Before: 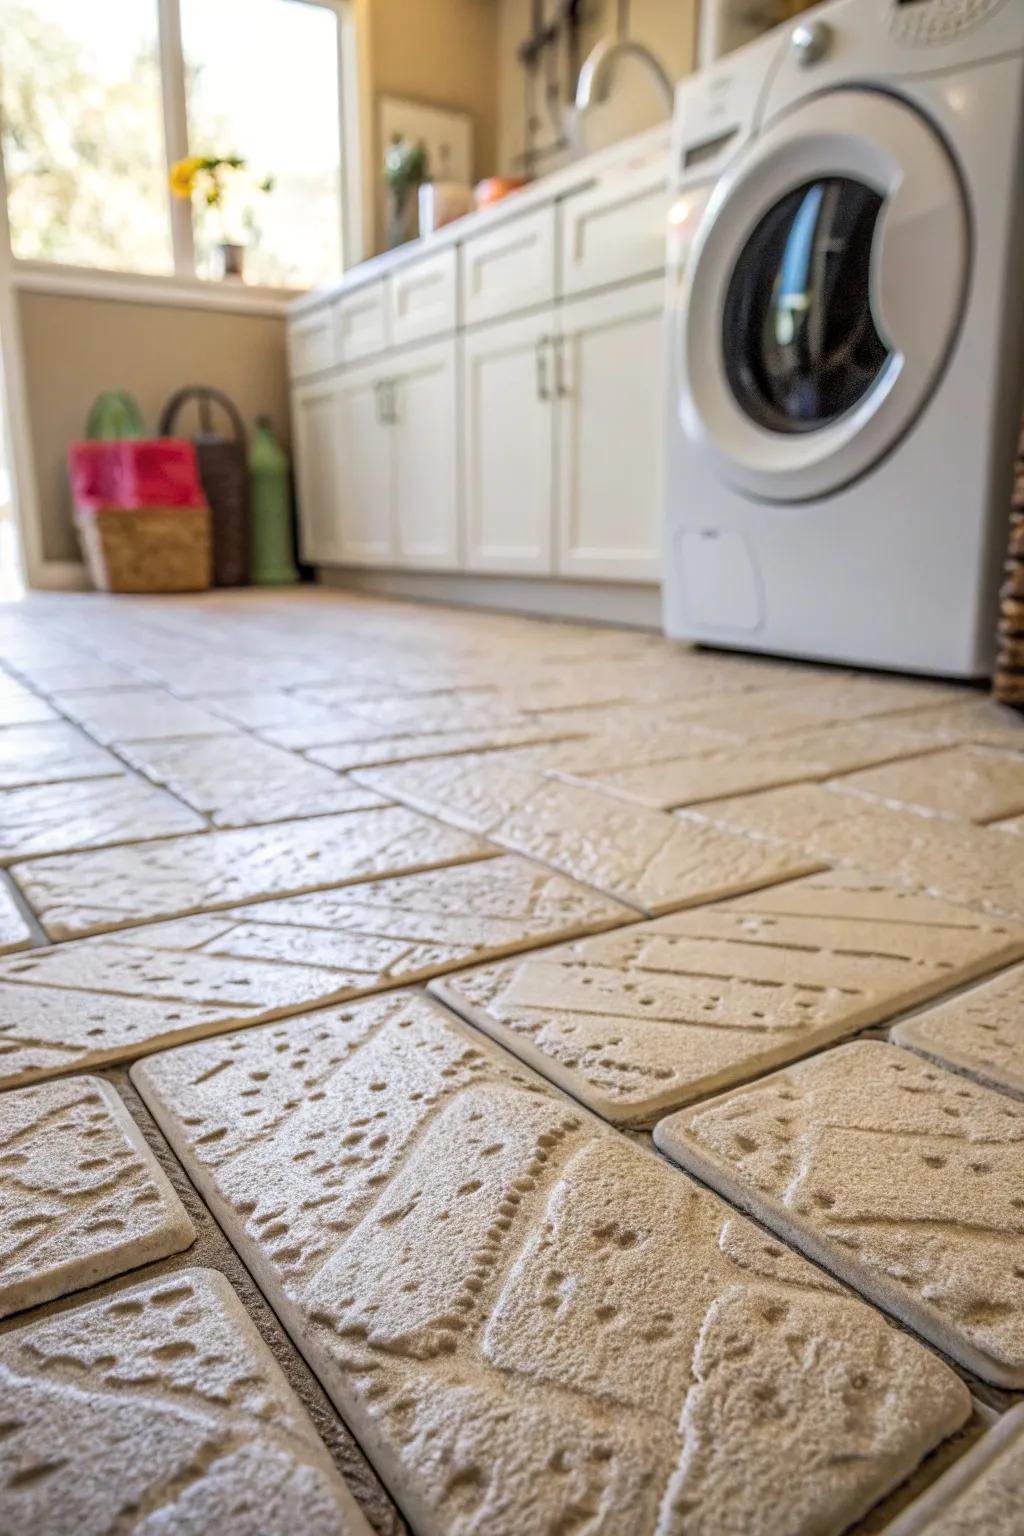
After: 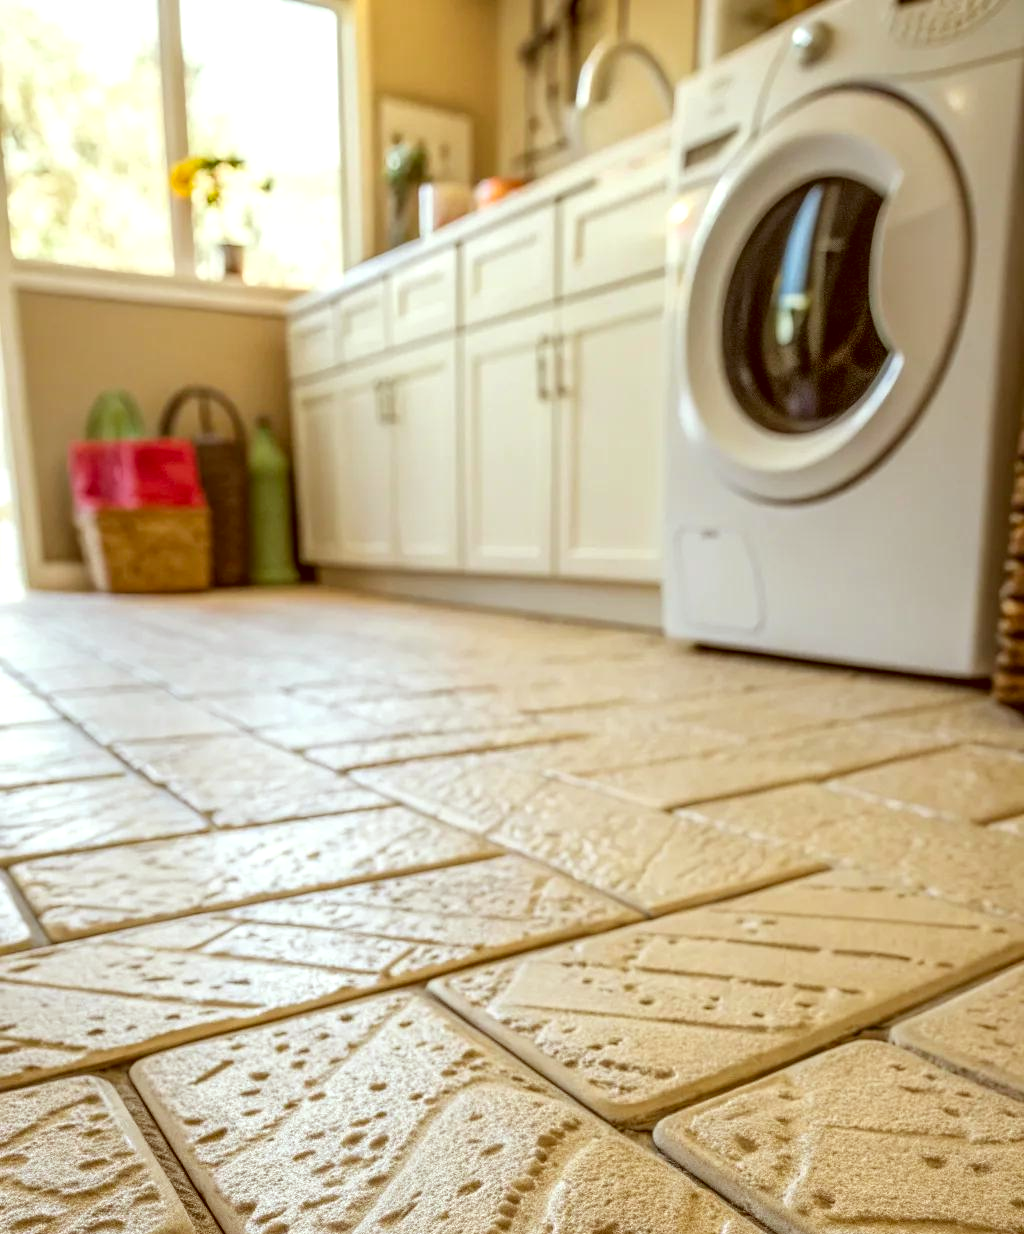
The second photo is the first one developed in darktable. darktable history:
crop: bottom 19.644%
color correction: highlights a* -5.94, highlights b* 9.48, shadows a* 10.12, shadows b* 23.94
white balance: red 1.009, blue 1.027
exposure: black level correction 0, exposure 0.2 EV, compensate exposure bias true, compensate highlight preservation false
